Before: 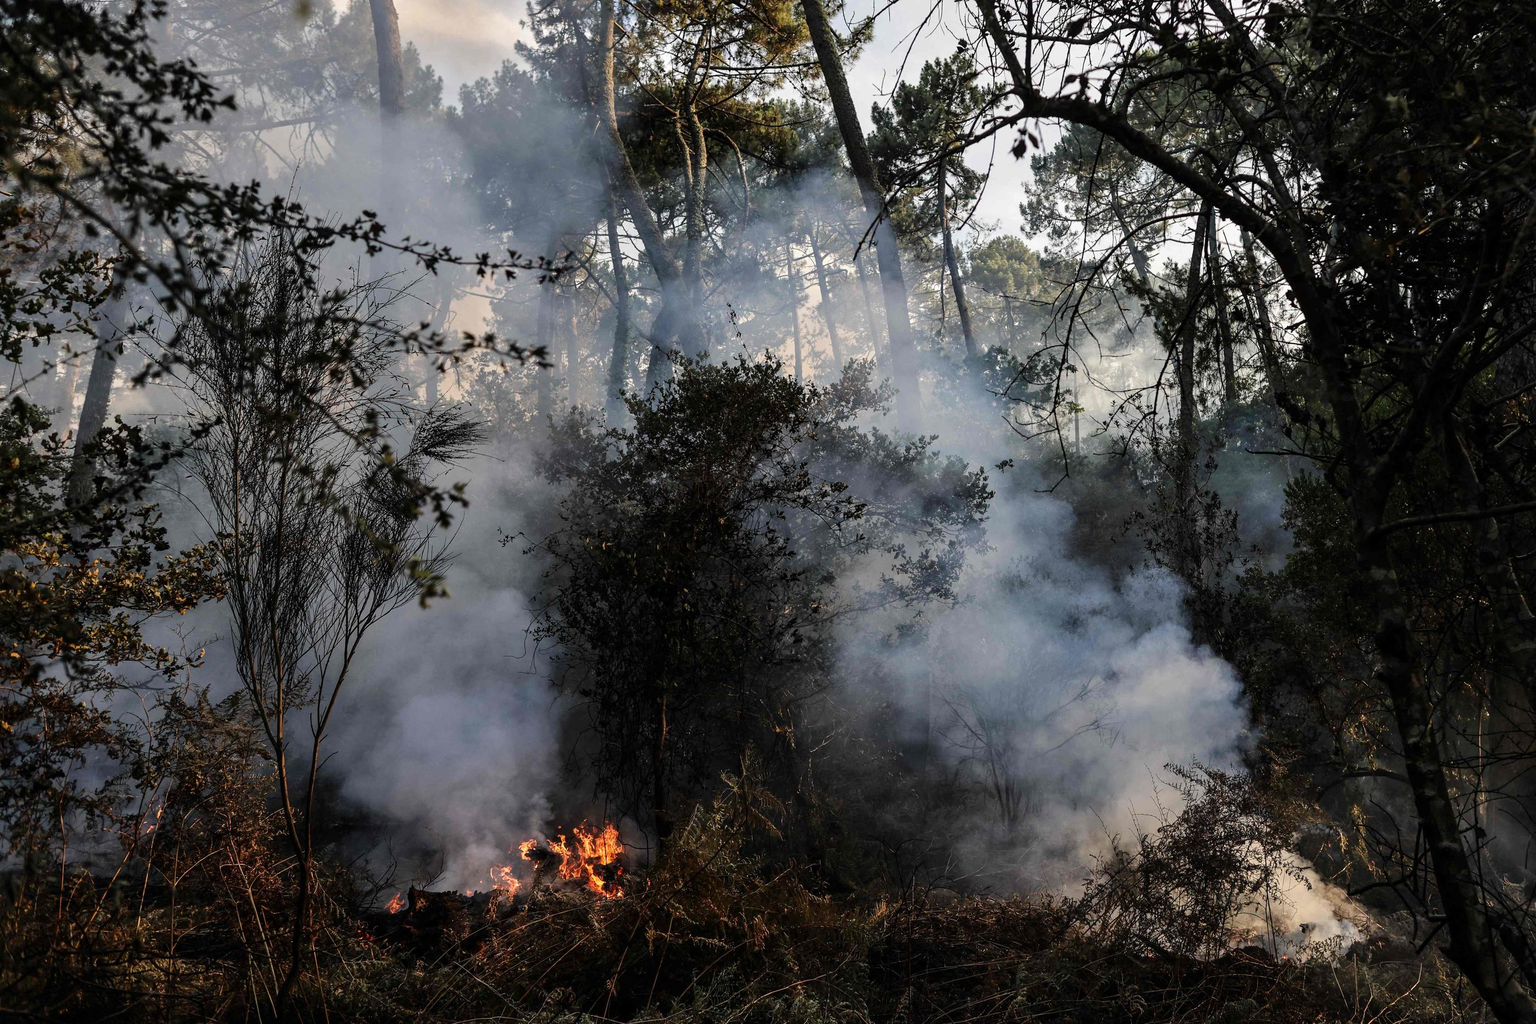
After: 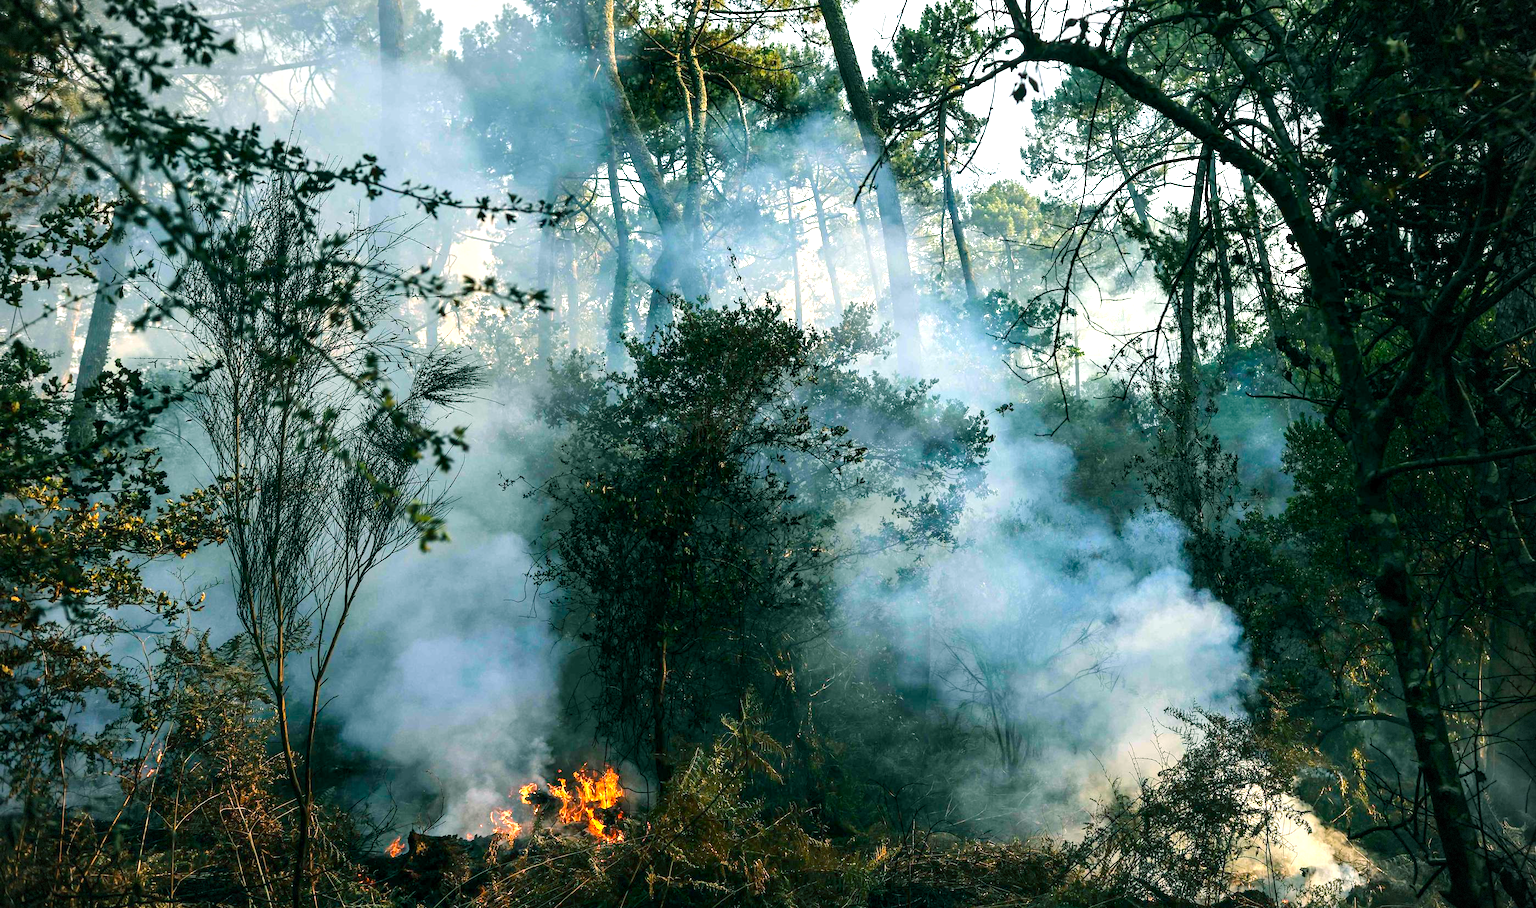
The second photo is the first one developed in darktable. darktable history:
crop and rotate: top 5.536%, bottom 5.663%
exposure: exposure 0.72 EV, compensate highlight preservation false
color balance rgb: power › chroma 2.147%, power › hue 164.91°, linear chroma grading › global chroma -1.032%, perceptual saturation grading › global saturation 29.413%, perceptual brilliance grading › global brilliance 9.811%, perceptual brilliance grading › shadows 15.423%, global vibrance 14.549%
vignetting: fall-off radius 63.88%, dithering 8-bit output, unbound false
